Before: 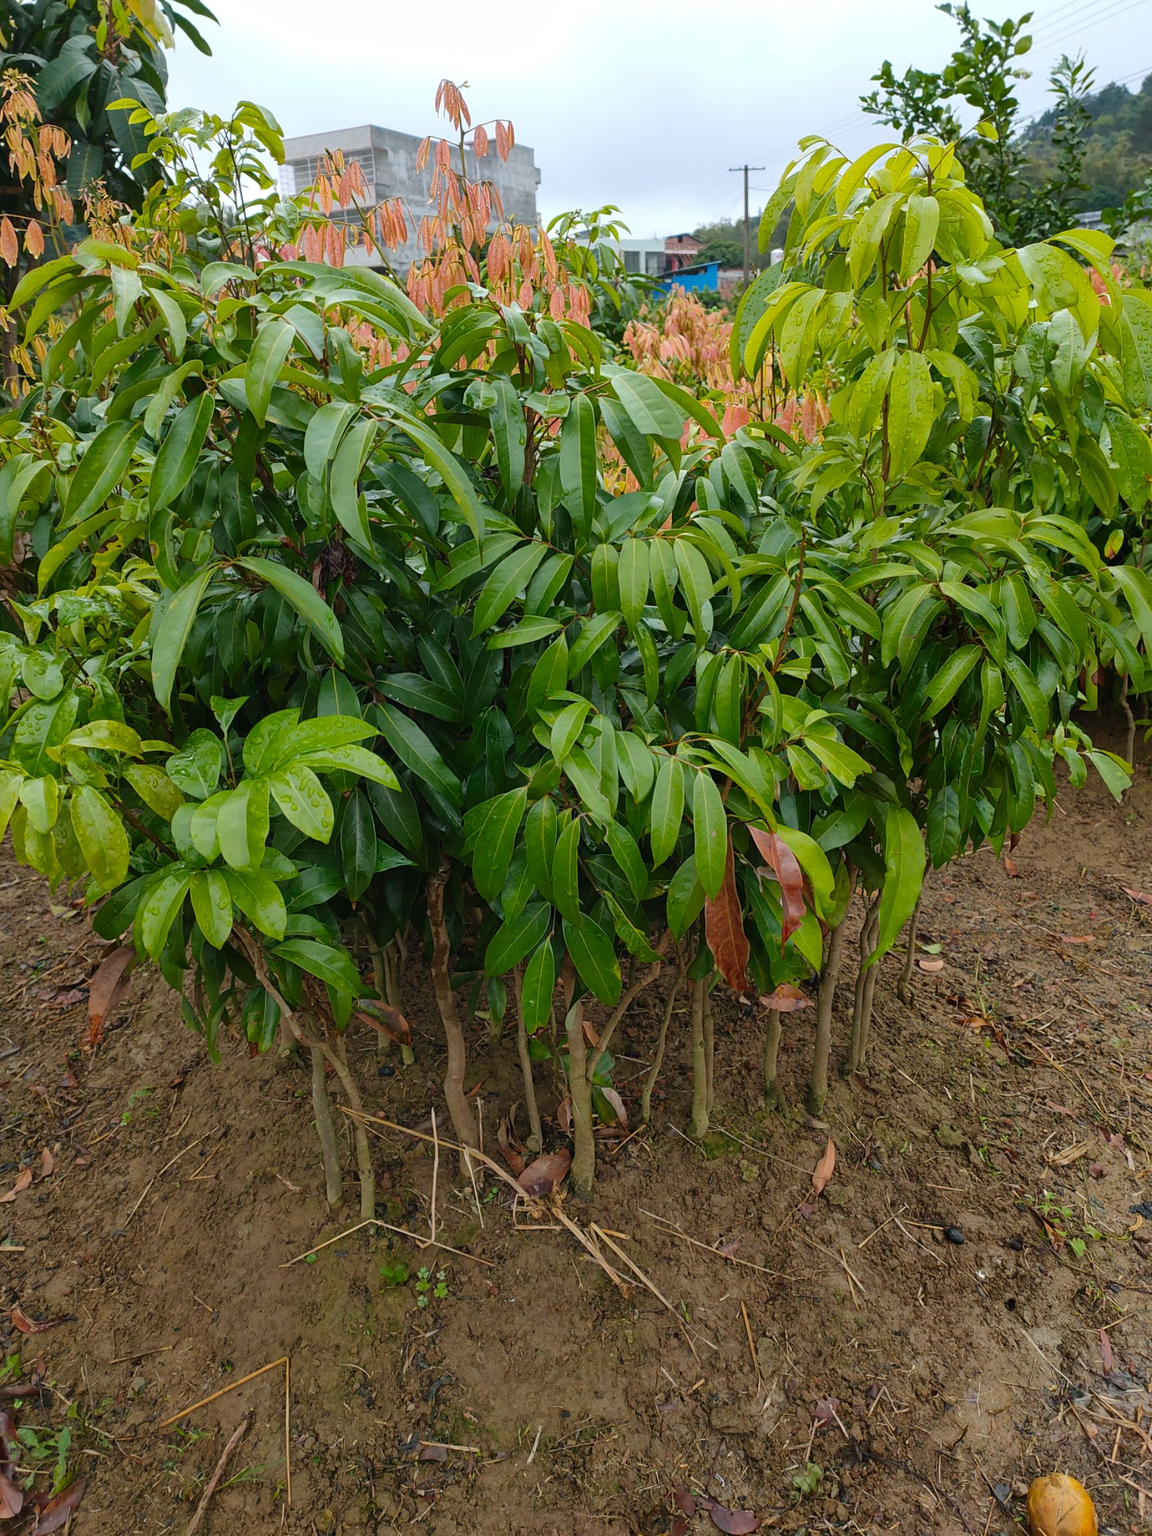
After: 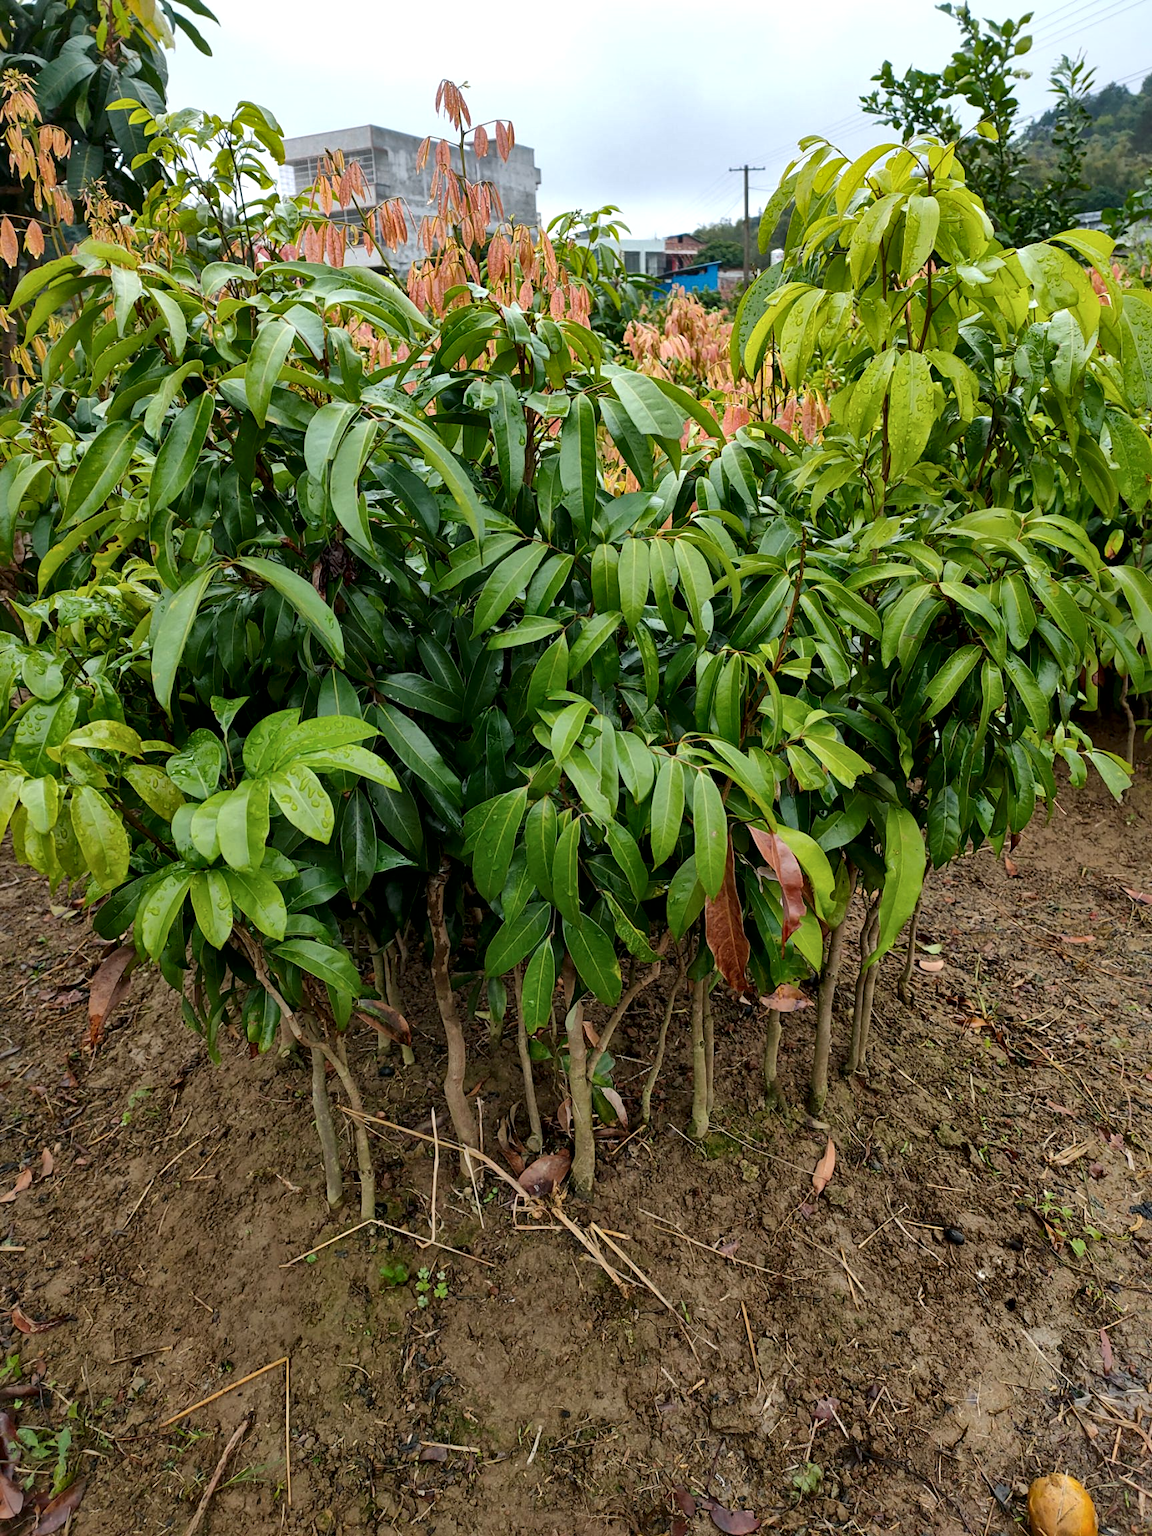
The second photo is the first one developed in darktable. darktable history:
local contrast: mode bilateral grid, contrast 100, coarseness 100, detail 165%, midtone range 0.2
